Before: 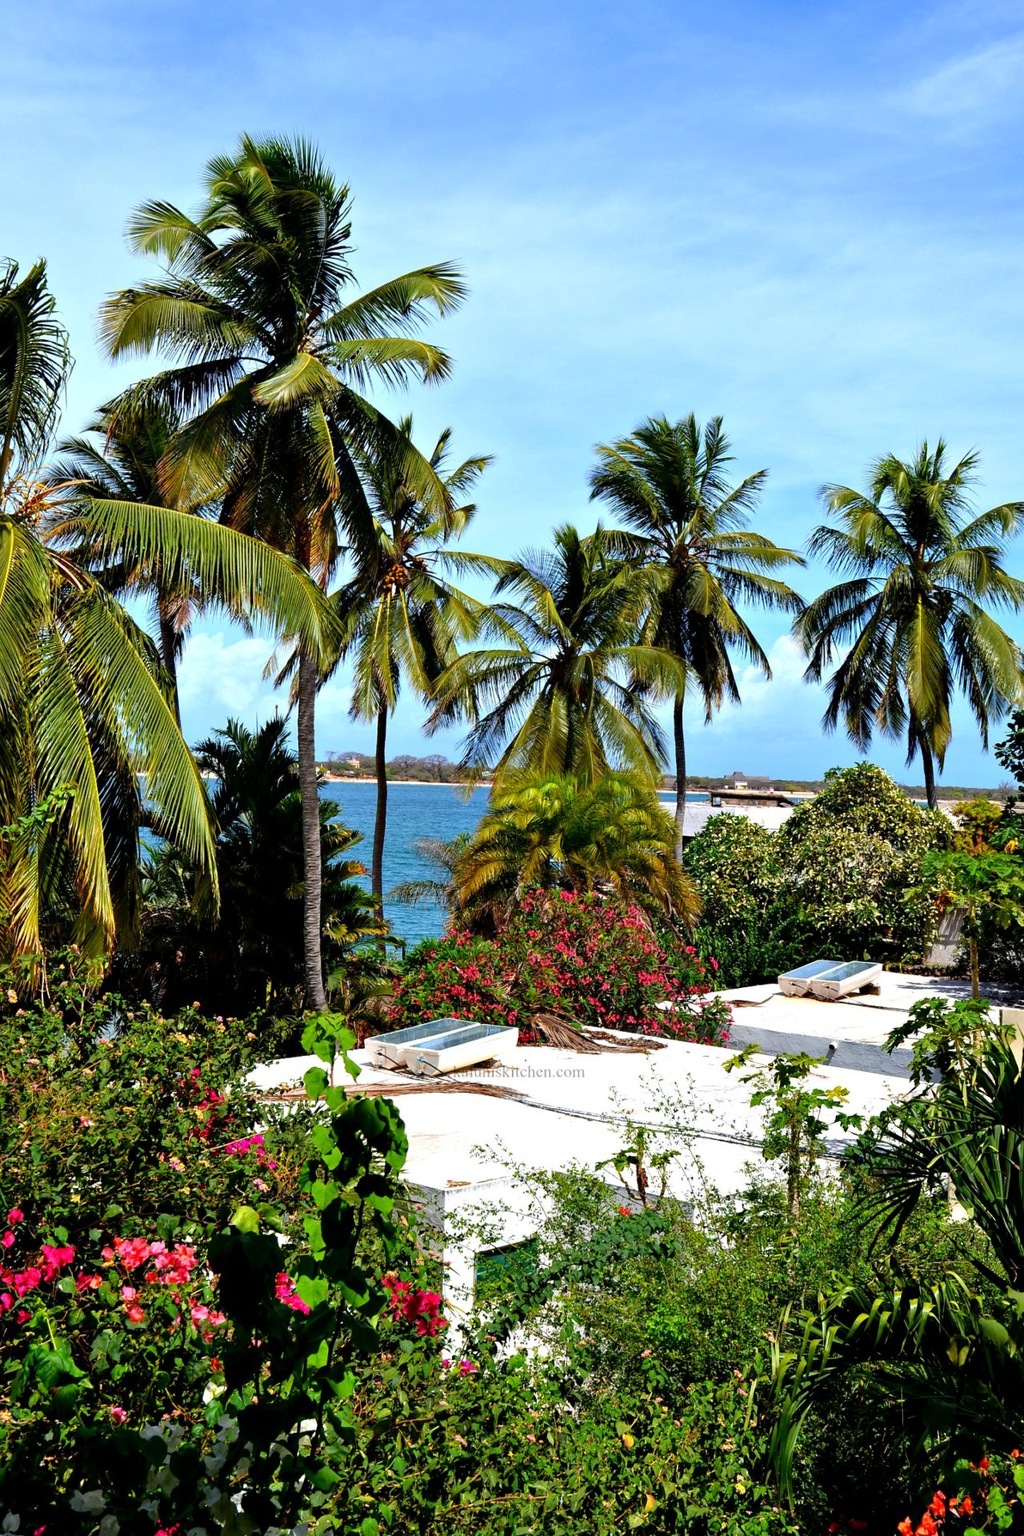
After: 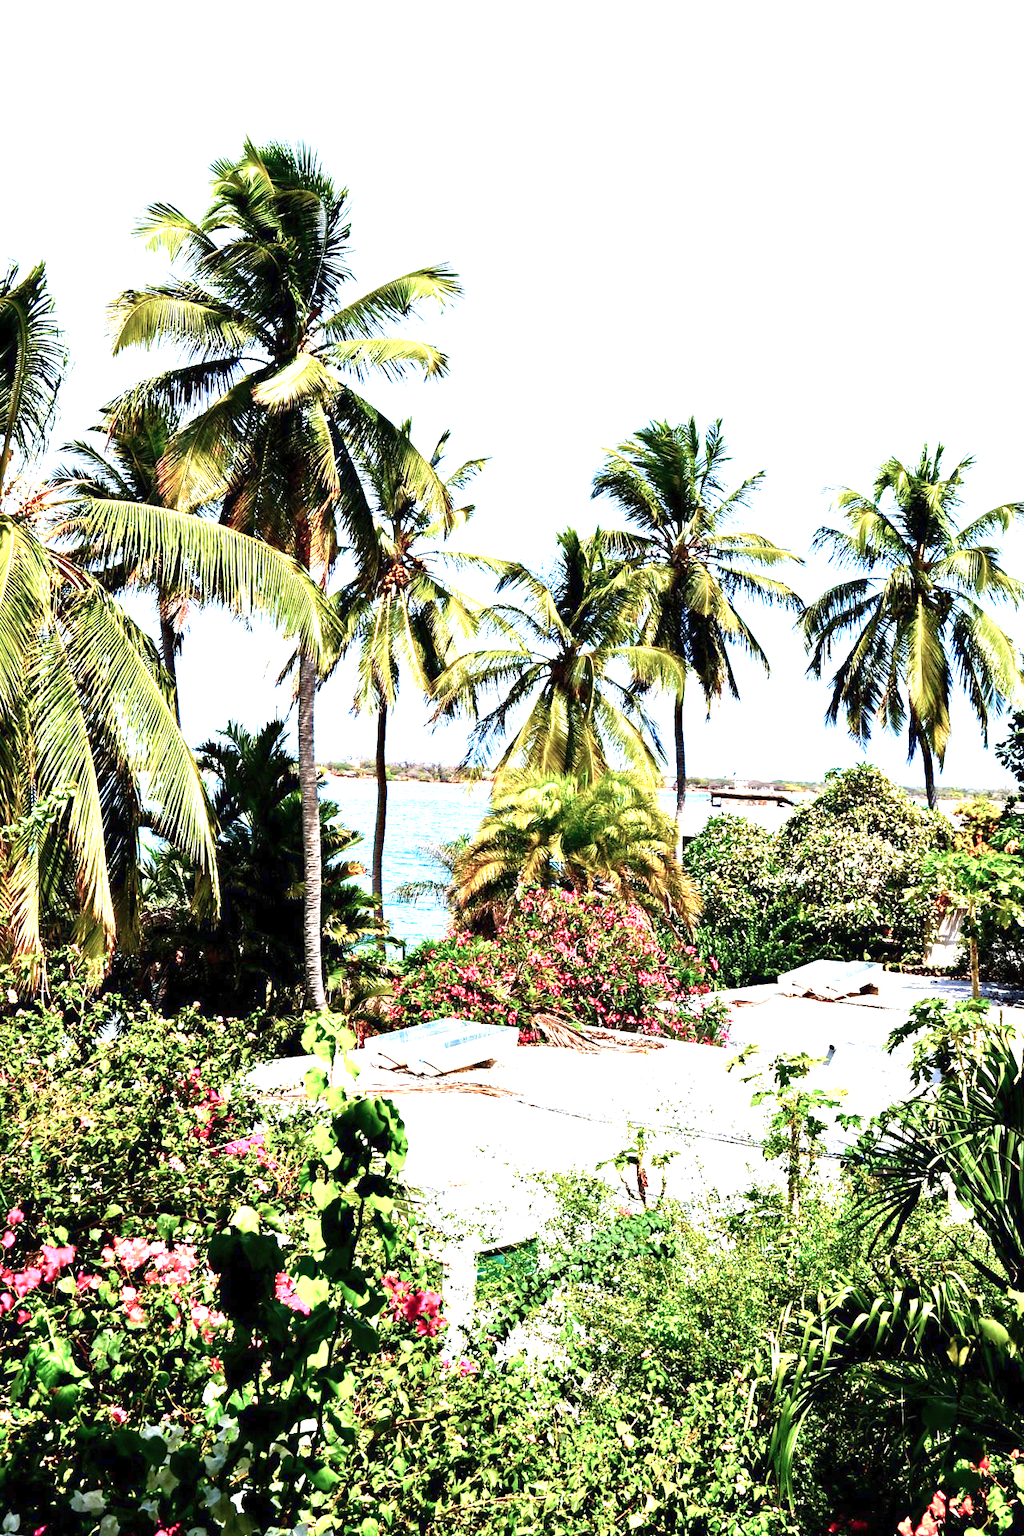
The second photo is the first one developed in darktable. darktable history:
levels: levels [0, 0.281, 0.562]
color balance rgb: perceptual saturation grading › global saturation -27.94%, hue shift -2.27°, contrast -21.26%
tone equalizer: -8 EV -0.75 EV, -7 EV -0.7 EV, -6 EV -0.6 EV, -5 EV -0.4 EV, -3 EV 0.4 EV, -2 EV 0.6 EV, -1 EV 0.7 EV, +0 EV 0.75 EV, edges refinement/feathering 500, mask exposure compensation -1.57 EV, preserve details no
velvia: strength 21.76%
